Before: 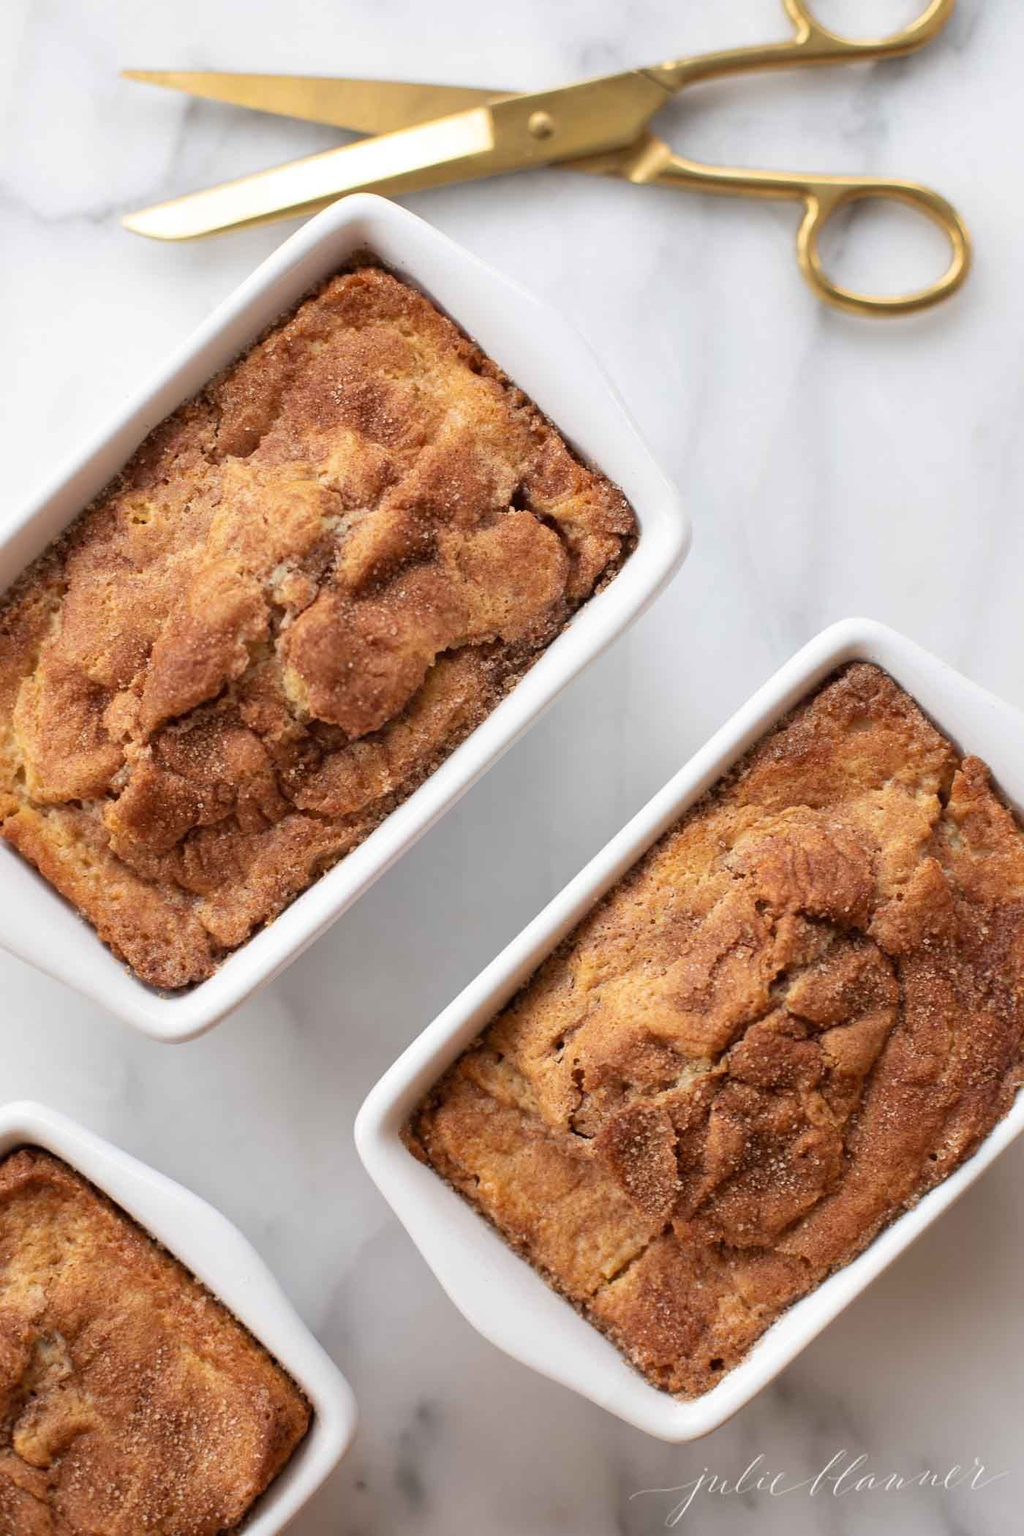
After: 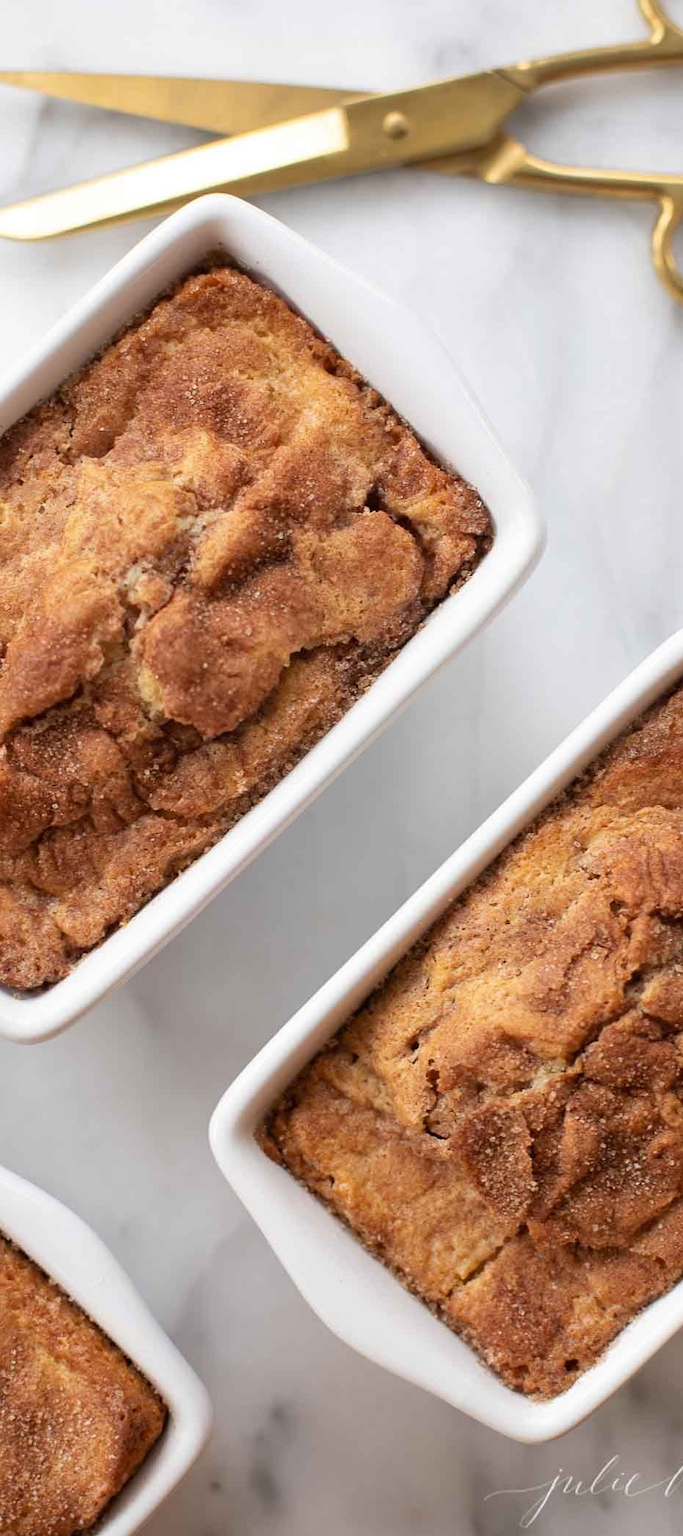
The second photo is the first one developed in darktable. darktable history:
crop and rotate: left 14.34%, right 18.942%
